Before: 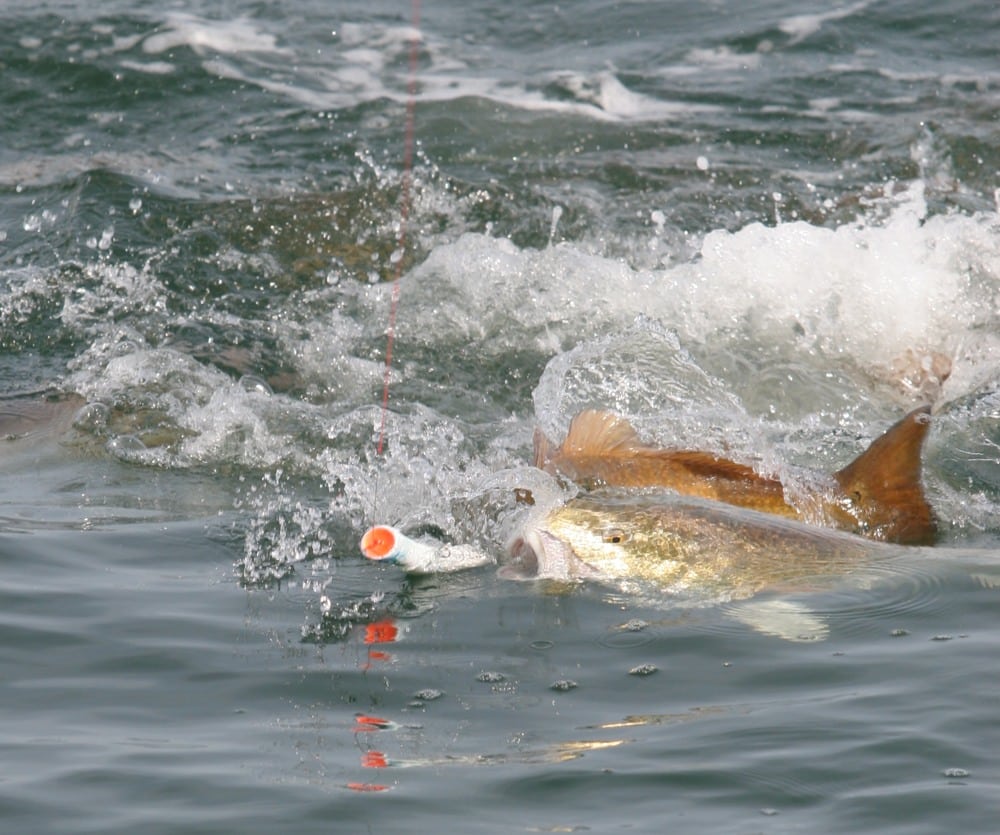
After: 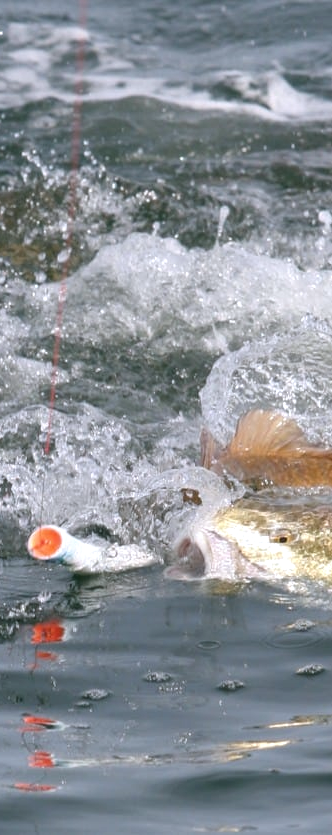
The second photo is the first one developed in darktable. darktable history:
local contrast: highlights 25%, shadows 75%, midtone range 0.75
crop: left 33.36%, right 33.36%
white balance: red 0.984, blue 1.059
rotate and perspective: automatic cropping off
